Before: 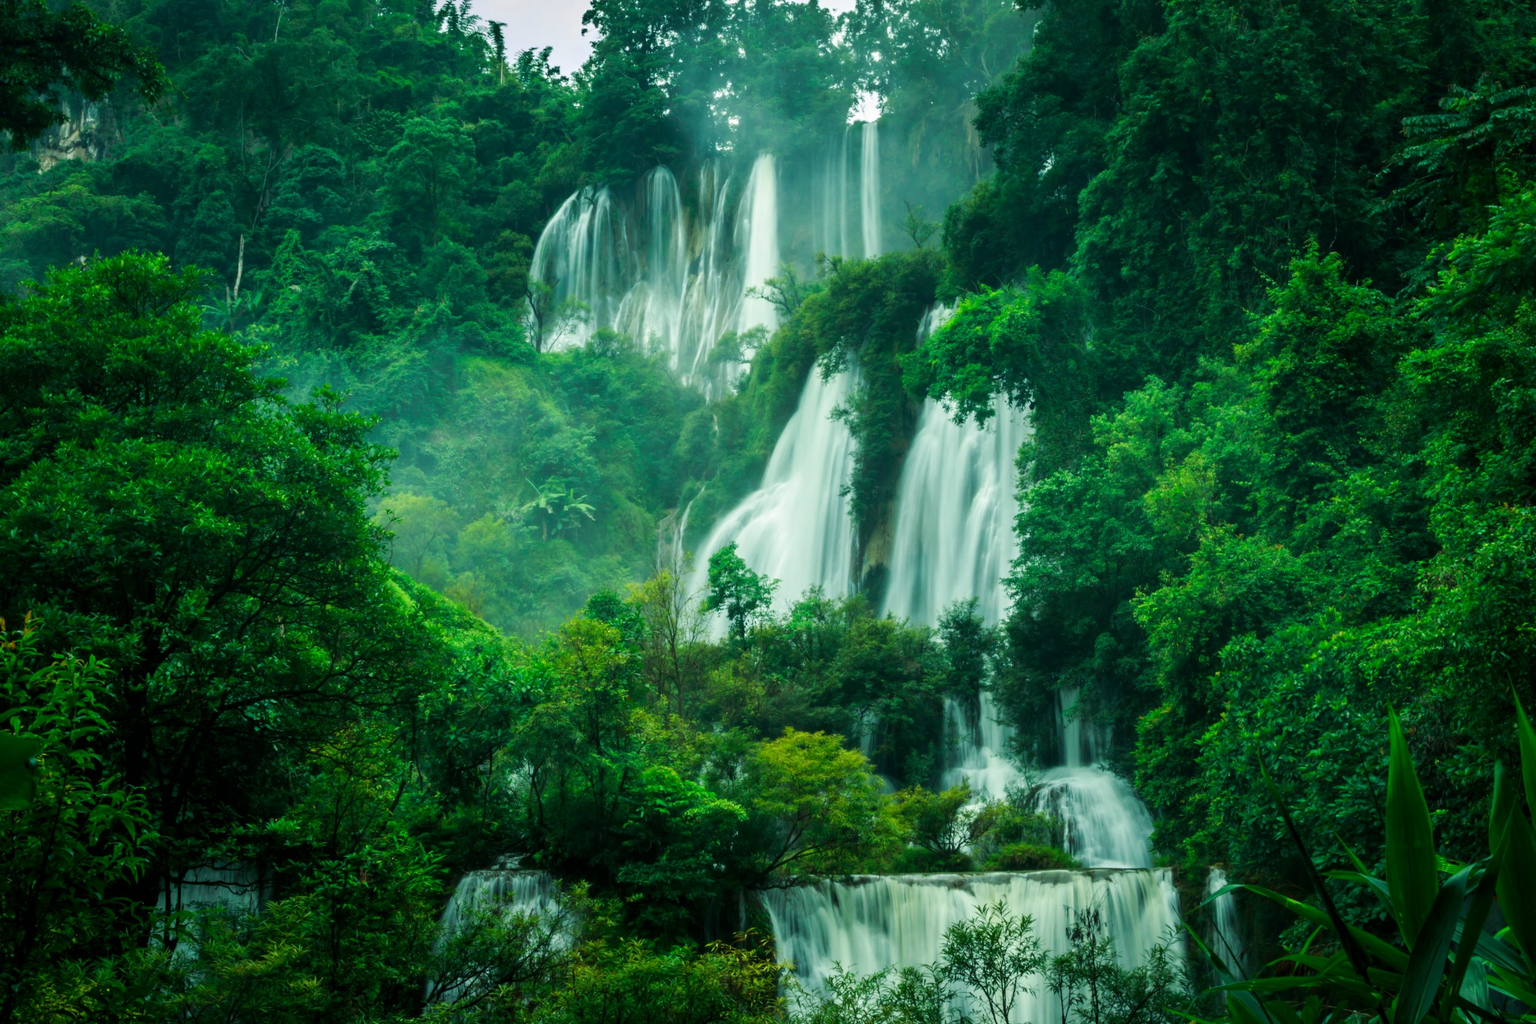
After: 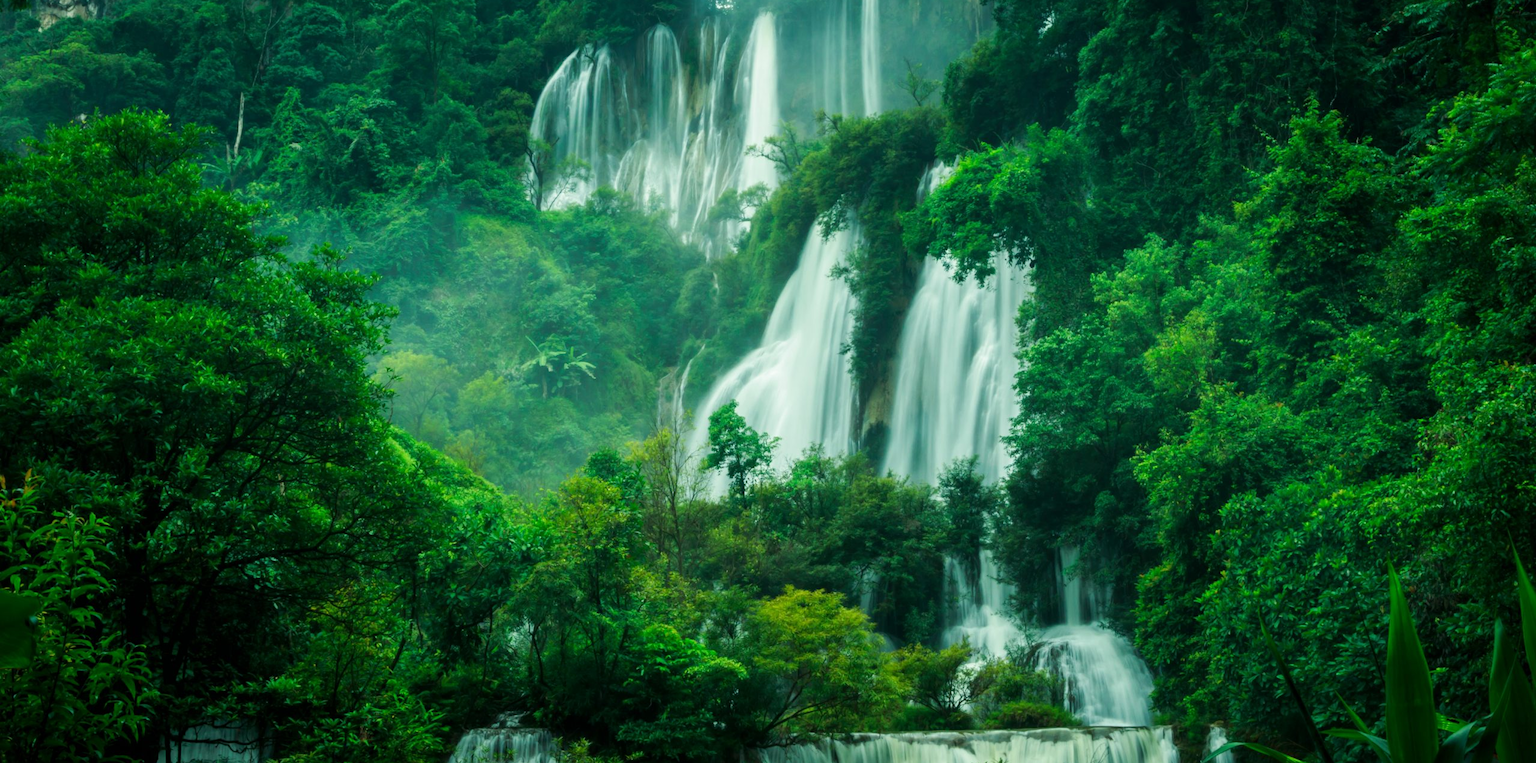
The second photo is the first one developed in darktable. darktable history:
crop: top 13.893%, bottom 11.511%
